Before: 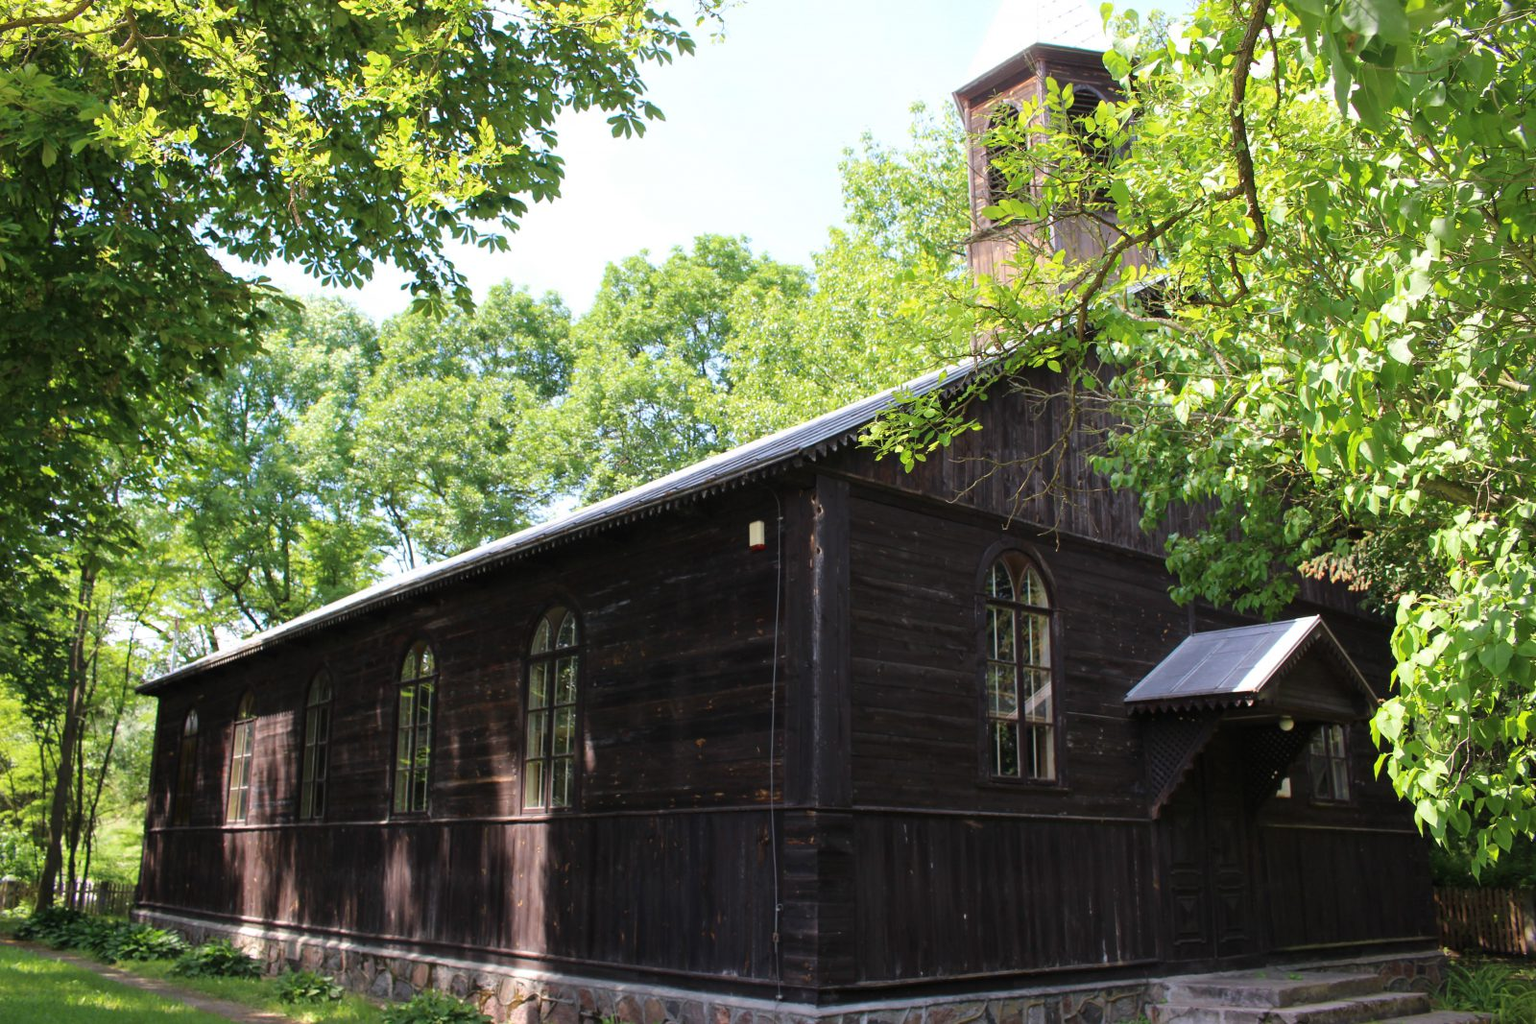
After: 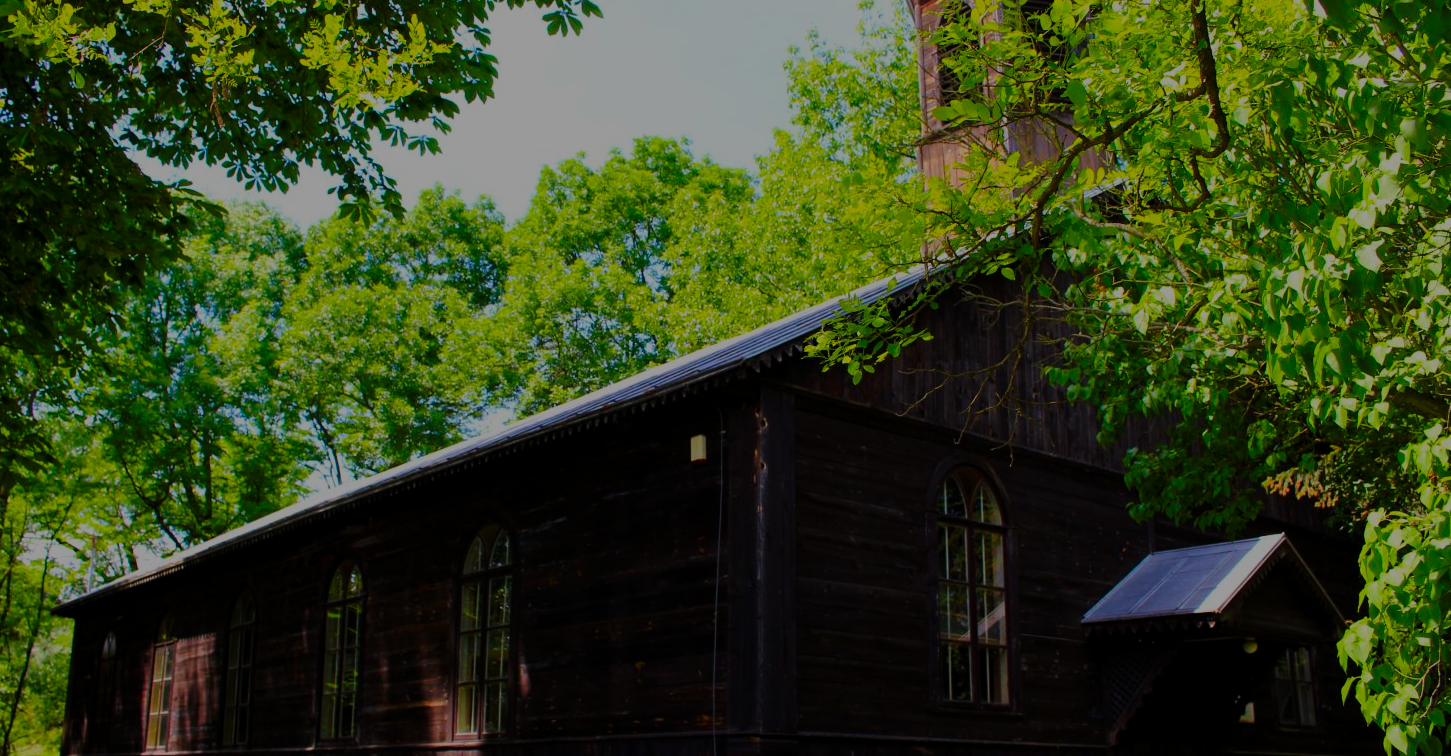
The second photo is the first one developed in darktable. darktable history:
base curve: curves: ch0 [(0, 0) (0.036, 0.025) (0.121, 0.166) (0.206, 0.329) (0.605, 0.79) (1, 1)], preserve colors none
crop: left 5.666%, top 10.146%, right 3.622%, bottom 18.956%
color balance rgb: global offset › luminance -0.512%, perceptual saturation grading › global saturation 37.065%, perceptual saturation grading › shadows 35.355%, perceptual brilliance grading › global brilliance -47.919%
